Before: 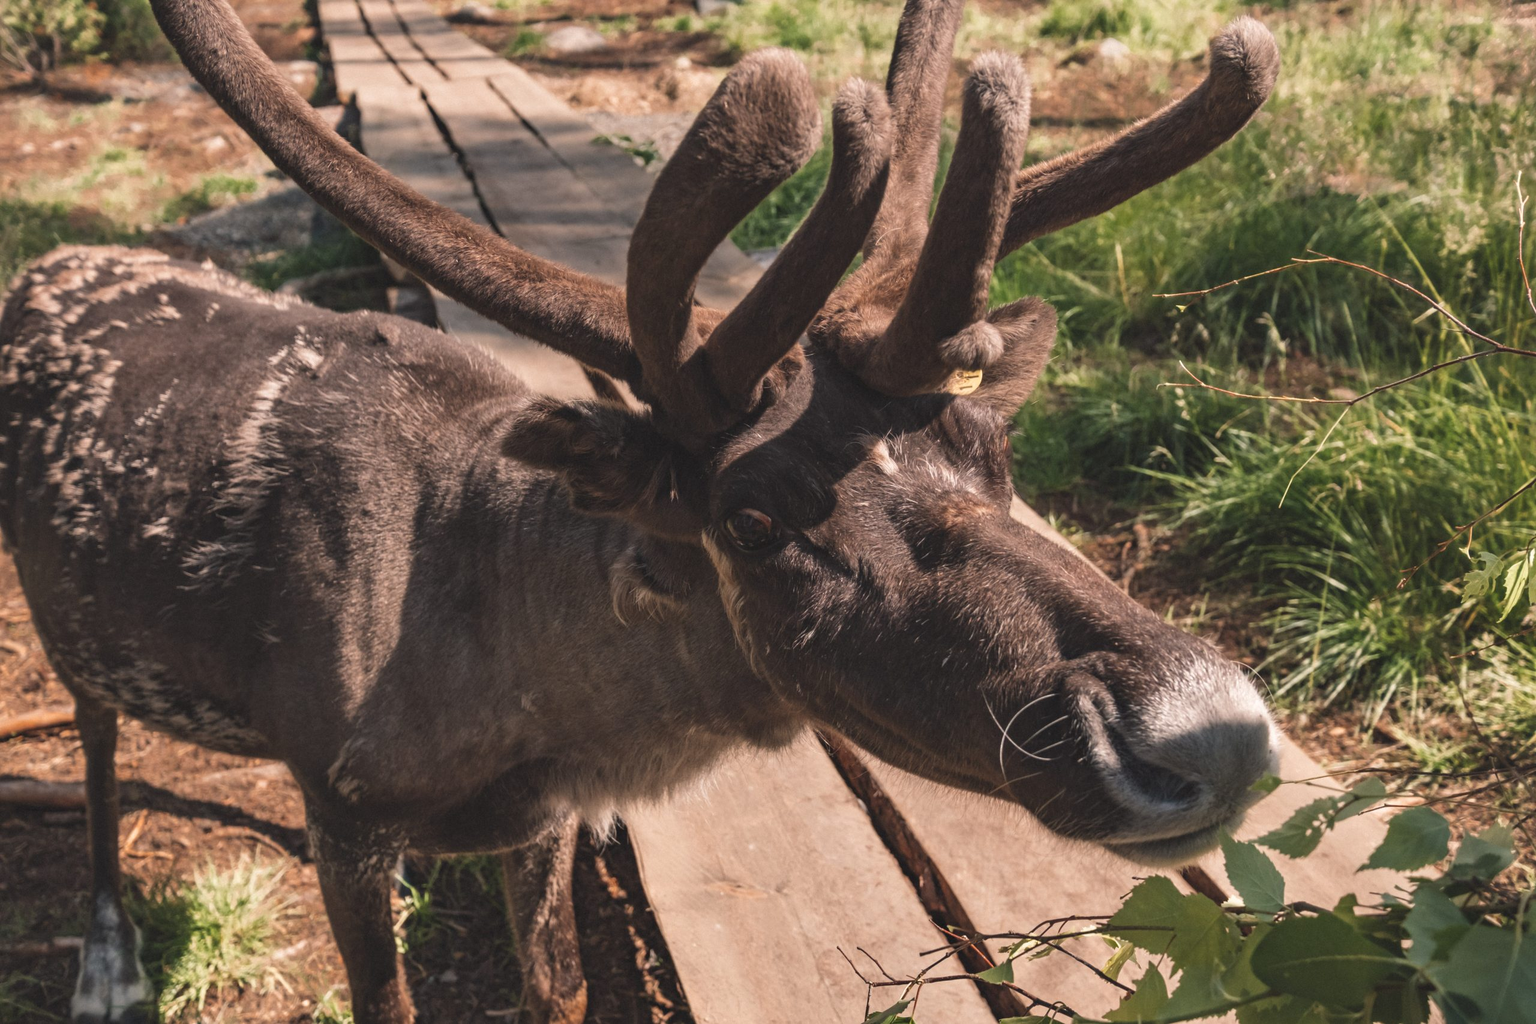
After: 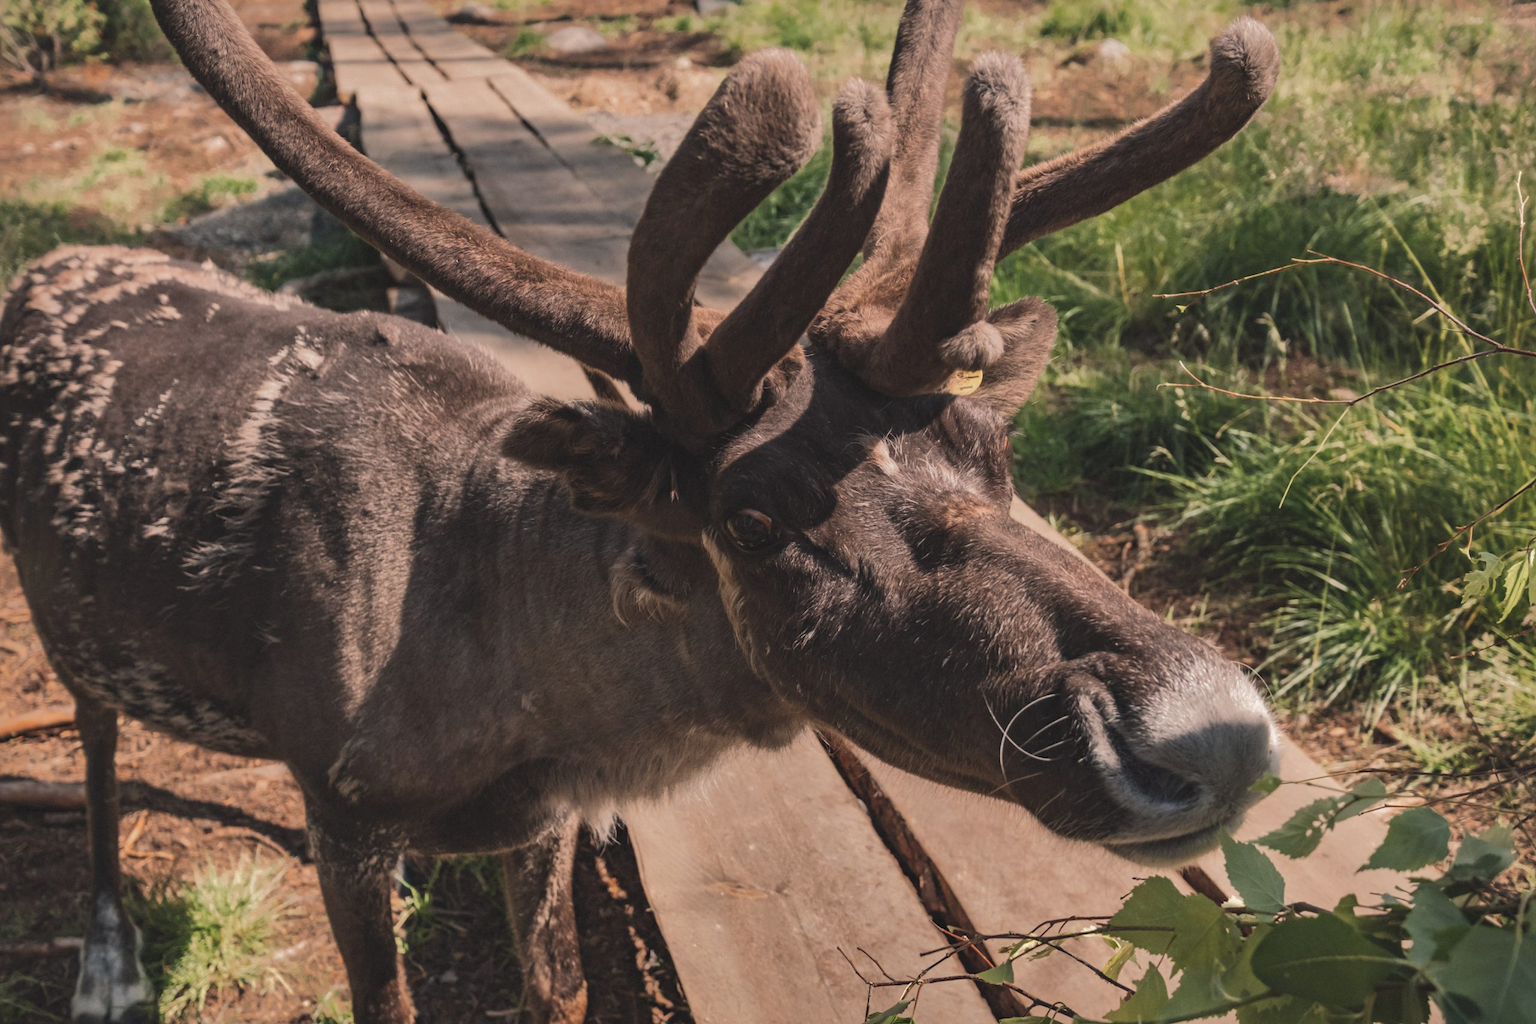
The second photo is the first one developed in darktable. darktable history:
contrast brightness saturation: saturation -0.068
shadows and highlights: shadows -19.49, highlights -73.65
